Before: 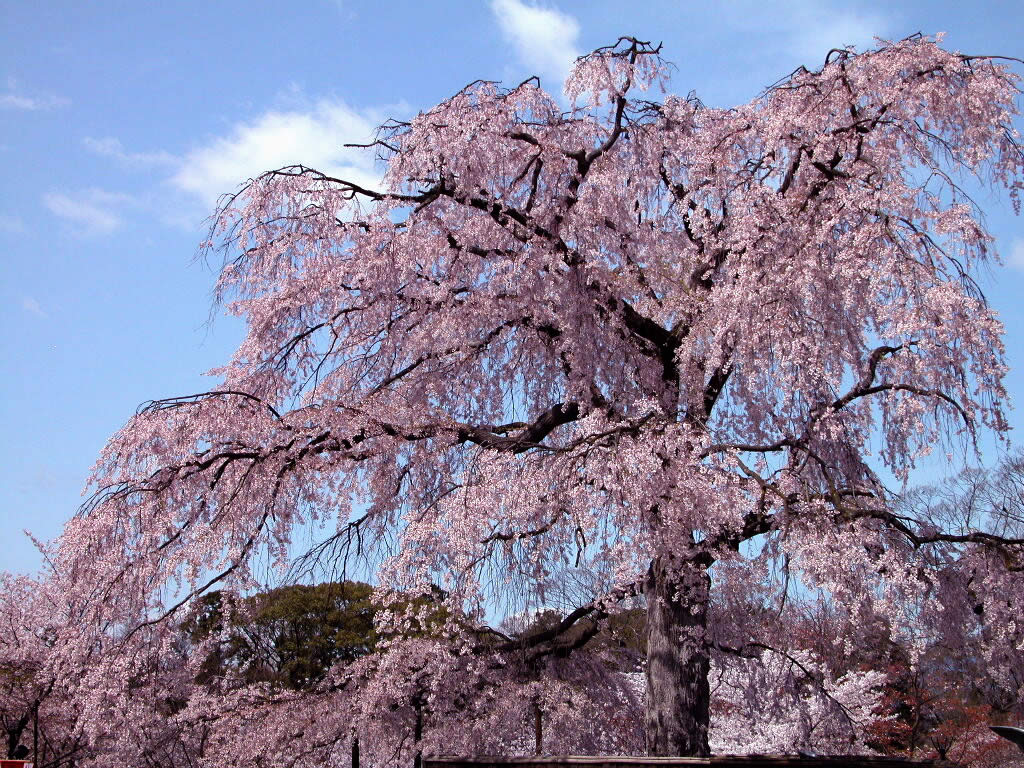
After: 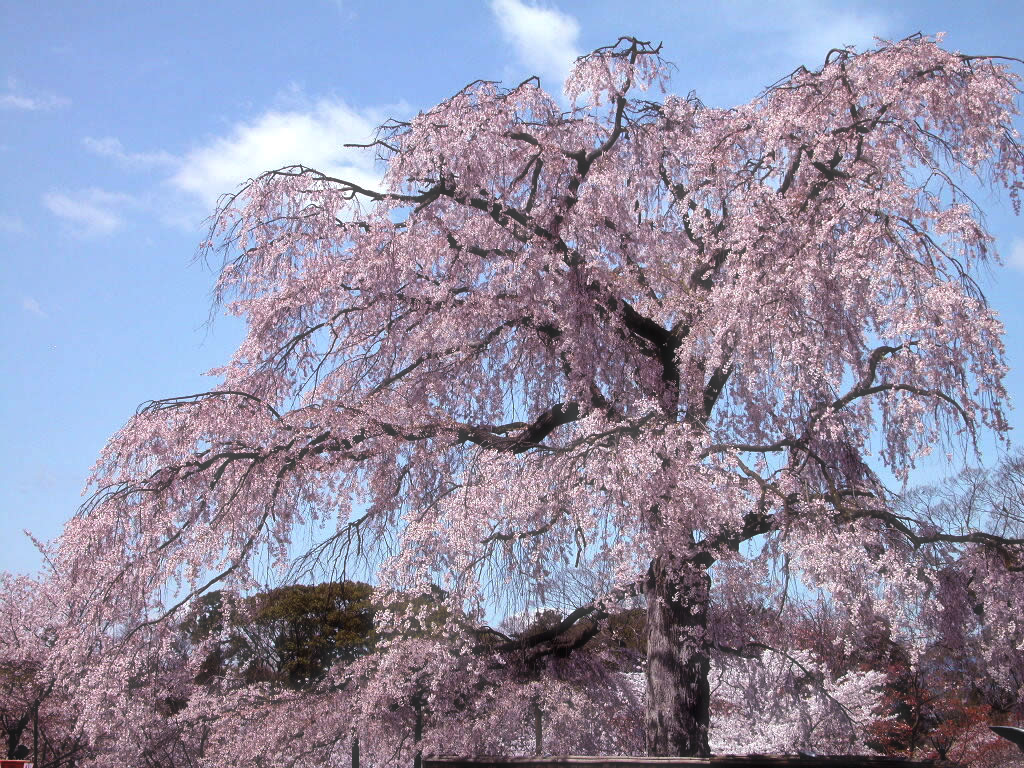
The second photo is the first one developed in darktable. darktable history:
local contrast: mode bilateral grid, contrast 20, coarseness 50, detail 120%, midtone range 0.2
haze removal: strength -0.1, adaptive false
